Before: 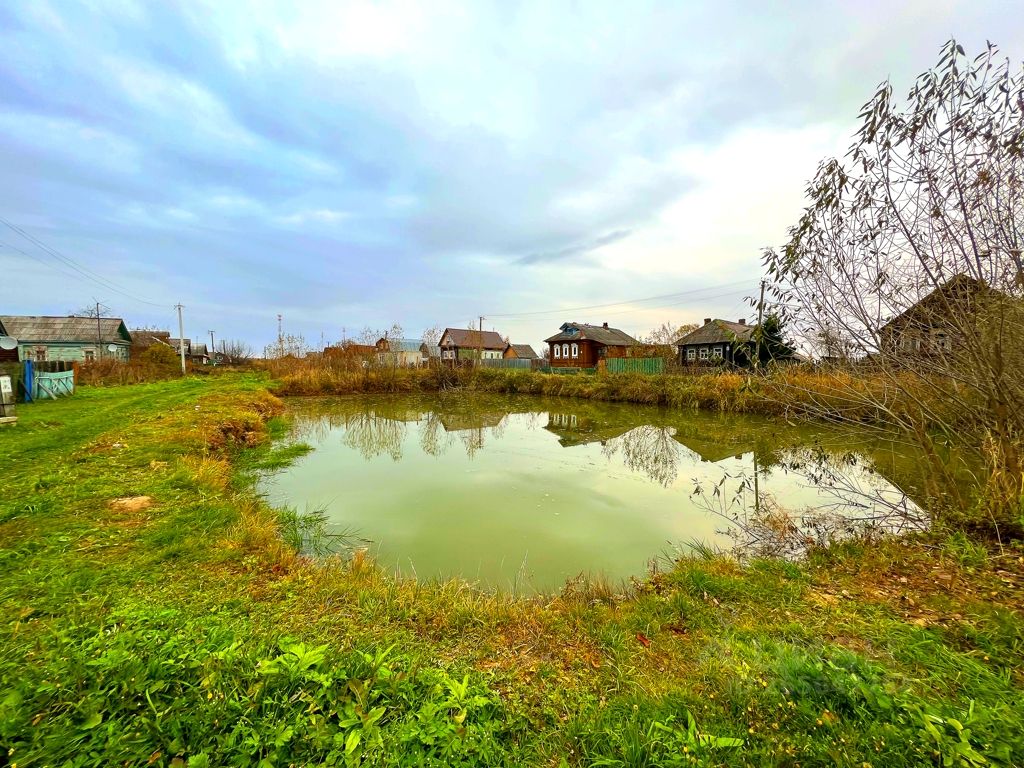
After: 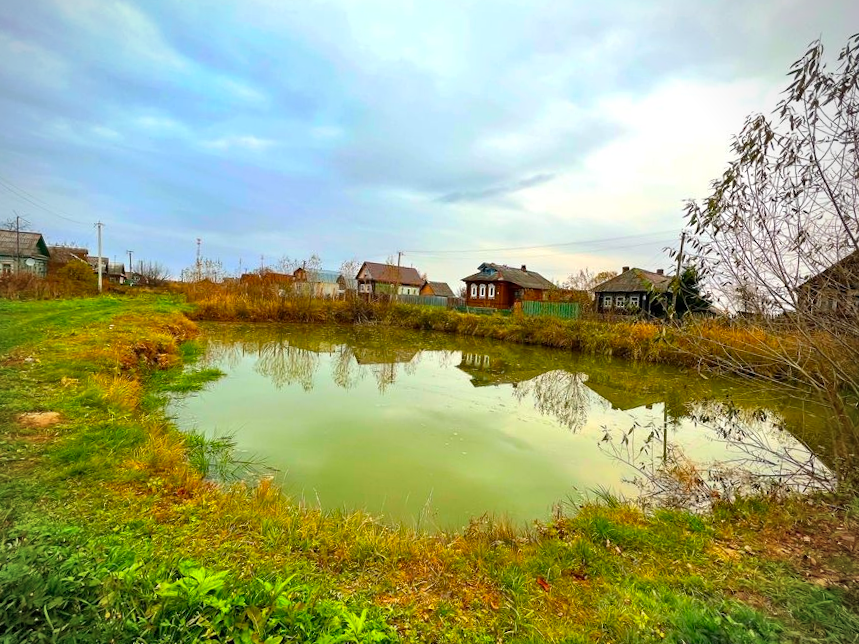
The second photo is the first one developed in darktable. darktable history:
vignetting: fall-off radius 60.92%
crop and rotate: angle -3.27°, left 5.211%, top 5.211%, right 4.607%, bottom 4.607%
